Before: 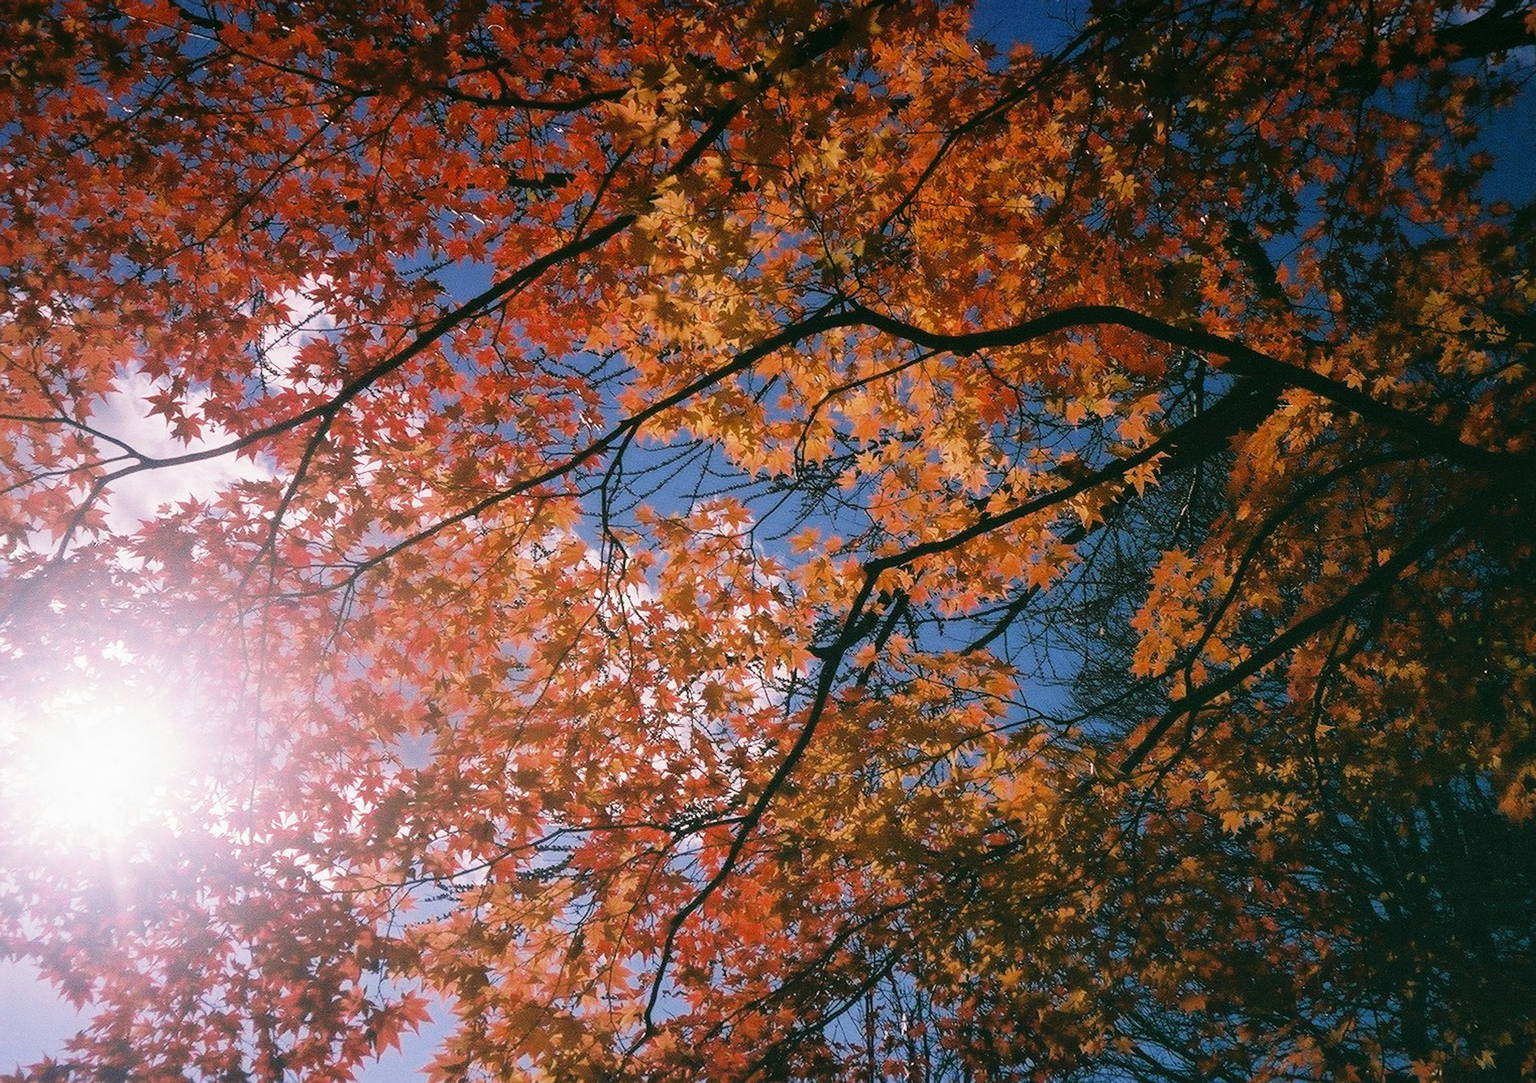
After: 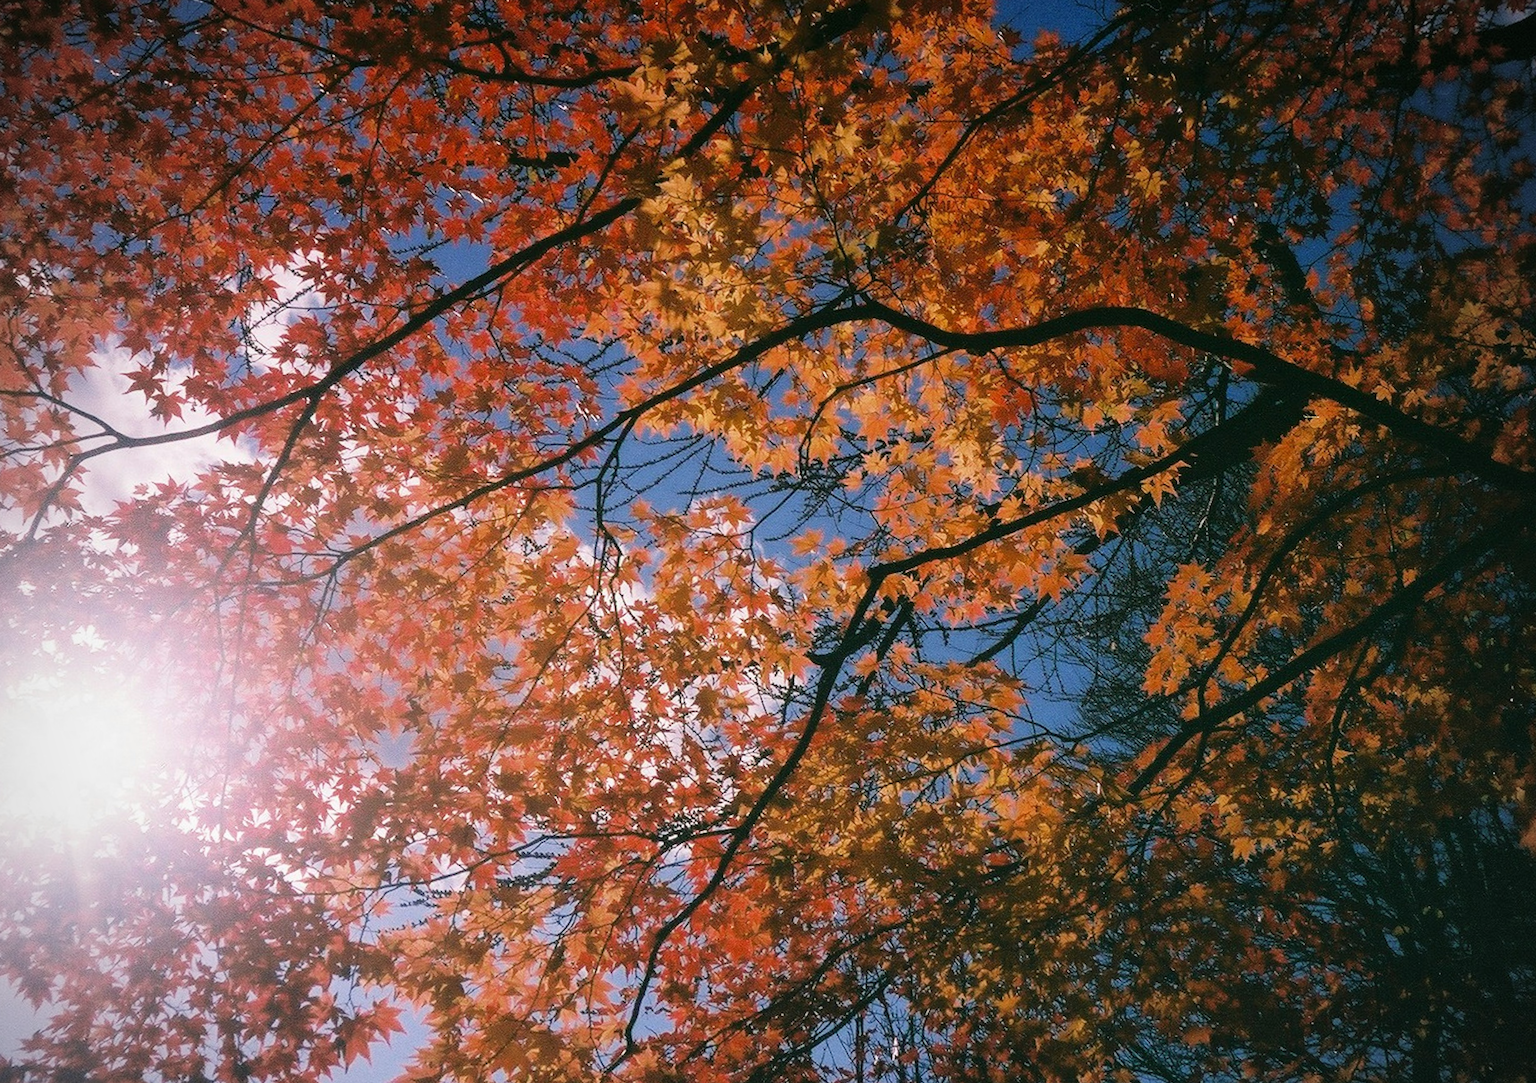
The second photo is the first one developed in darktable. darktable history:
crop and rotate: angle -1.69°
vignetting: fall-off radius 60.92%
